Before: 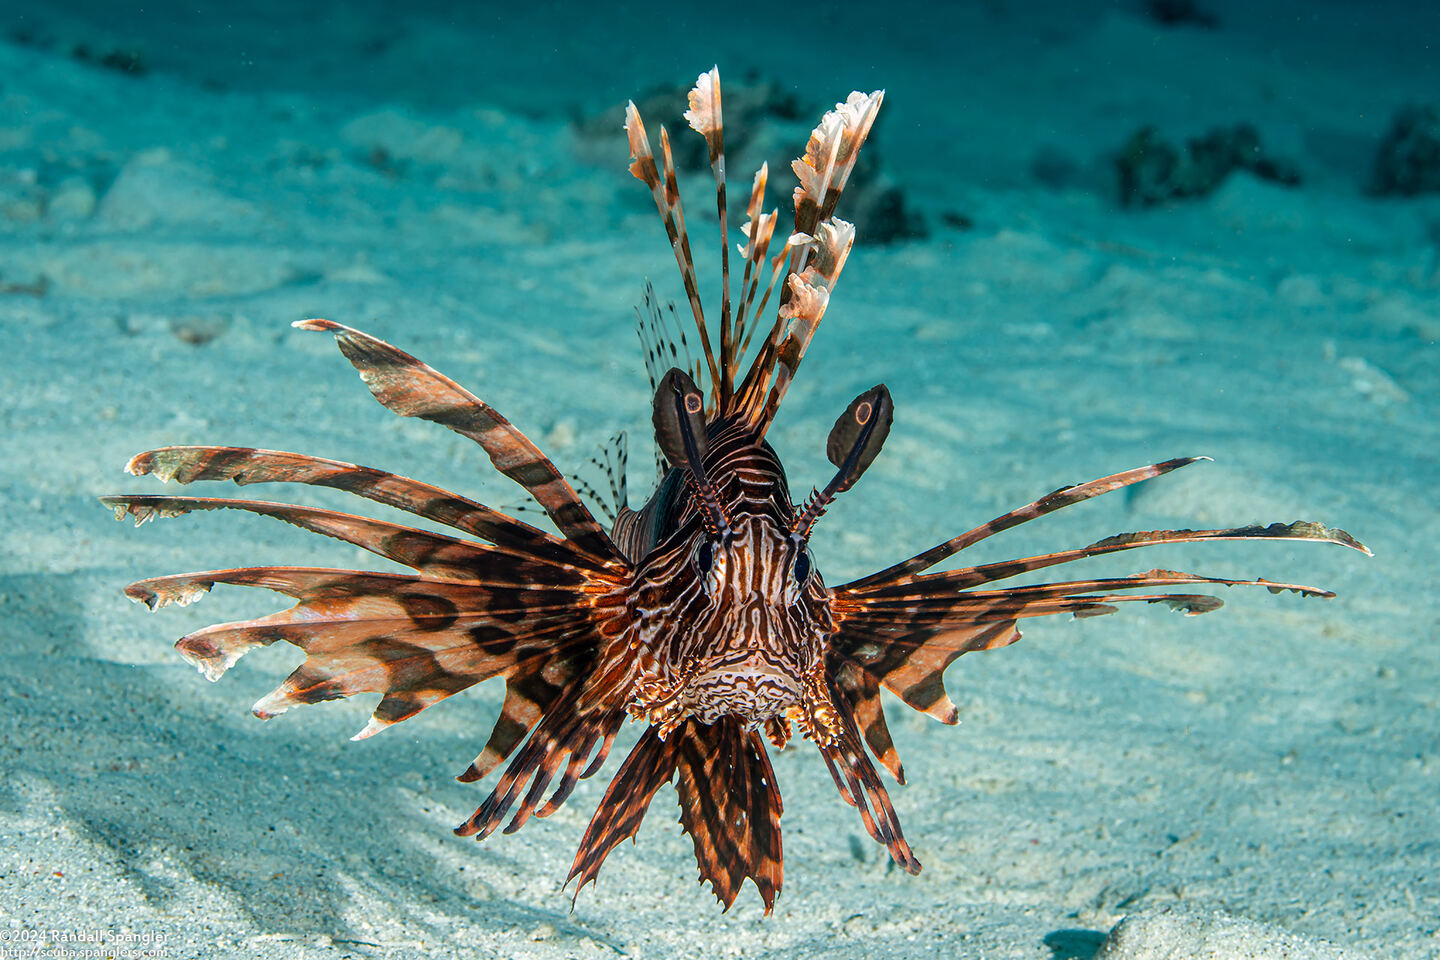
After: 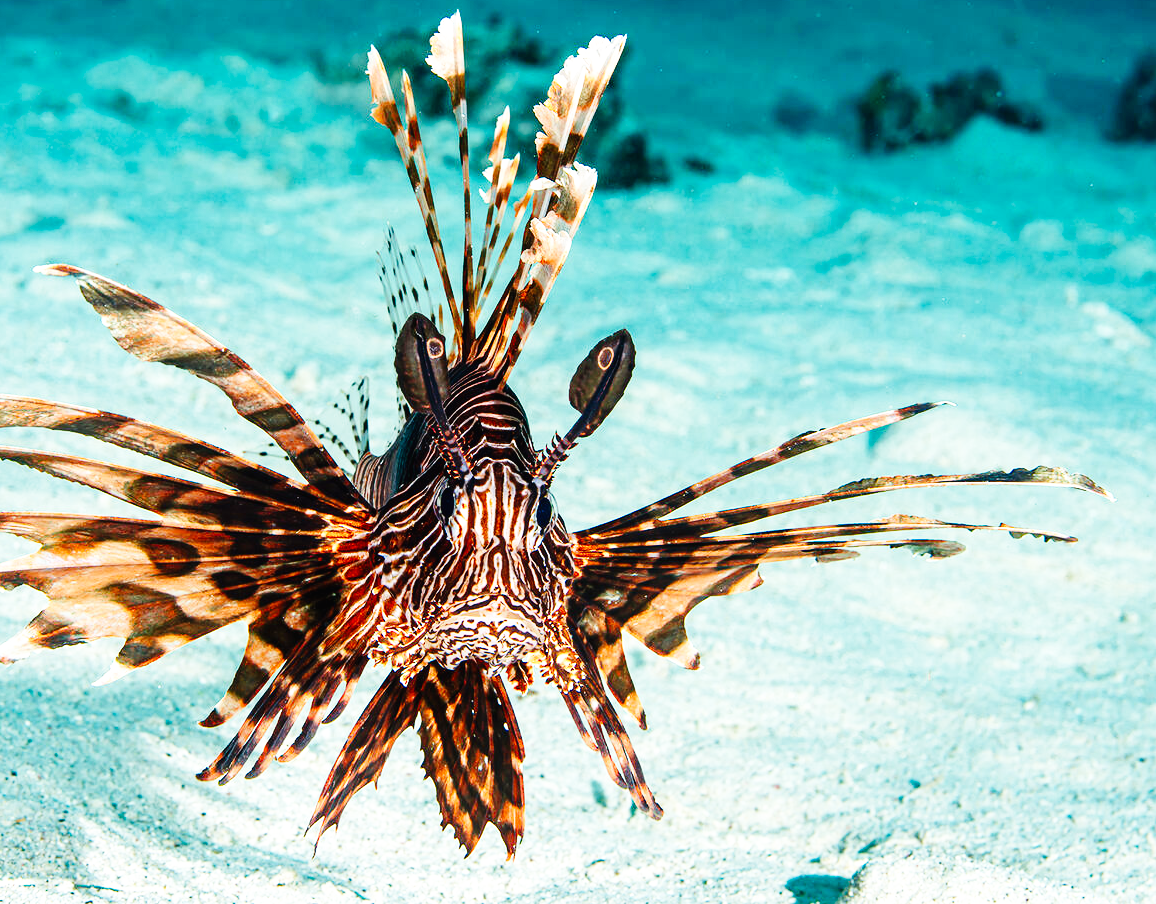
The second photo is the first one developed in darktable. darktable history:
color balance rgb: shadows lift › chroma 1%, shadows lift › hue 28.8°, power › hue 60°, highlights gain › chroma 1%, highlights gain › hue 60°, global offset › luminance 0.25%, perceptual saturation grading › highlights -20%, perceptual saturation grading › shadows 20%, perceptual brilliance grading › highlights 5%, perceptual brilliance grading › shadows -10%, global vibrance 19.67%
base curve: curves: ch0 [(0, 0.003) (0.001, 0.002) (0.006, 0.004) (0.02, 0.022) (0.048, 0.086) (0.094, 0.234) (0.162, 0.431) (0.258, 0.629) (0.385, 0.8) (0.548, 0.918) (0.751, 0.988) (1, 1)], preserve colors none
crop and rotate: left 17.959%, top 5.771%, right 1.742%
